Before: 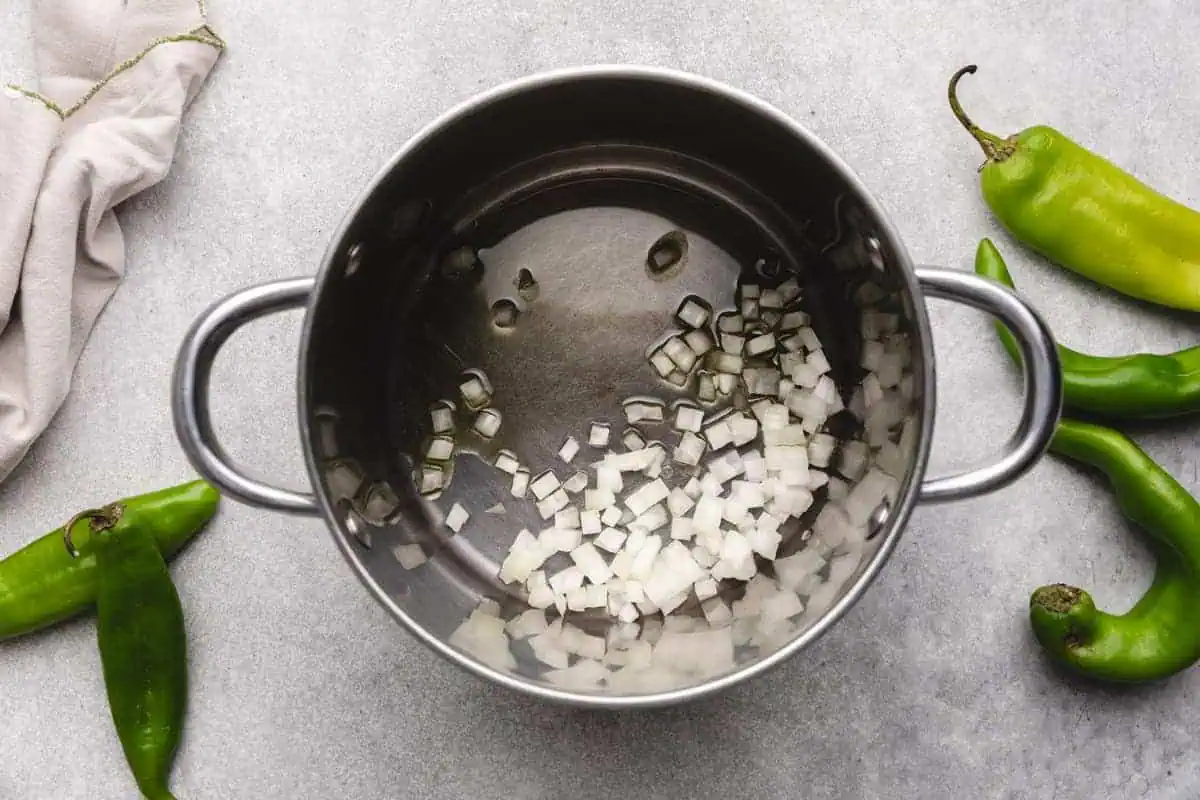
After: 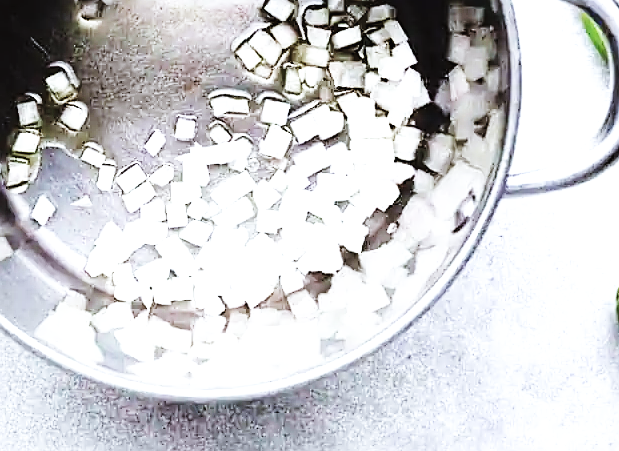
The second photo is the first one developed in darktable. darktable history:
color calibration: illuminant as shot in camera, x 0.379, y 0.381, temperature 4101.79 K
sharpen: on, module defaults
crop: left 34.515%, top 38.4%, right 13.871%, bottom 5.218%
base curve: curves: ch0 [(0, 0.003) (0.001, 0.002) (0.006, 0.004) (0.02, 0.022) (0.048, 0.086) (0.094, 0.234) (0.162, 0.431) (0.258, 0.629) (0.385, 0.8) (0.548, 0.918) (0.751, 0.988) (1, 1)], preserve colors none
tone equalizer: -8 EV -1.11 EV, -7 EV -1.03 EV, -6 EV -0.876 EV, -5 EV -0.554 EV, -3 EV 0.579 EV, -2 EV 0.844 EV, -1 EV 0.999 EV, +0 EV 1.06 EV
color balance rgb: power › chroma 0.323%, power › hue 24.34°, global offset › luminance 0.277%, global offset › hue 168.77°, perceptual saturation grading › global saturation -31.541%, global vibrance 39.626%
